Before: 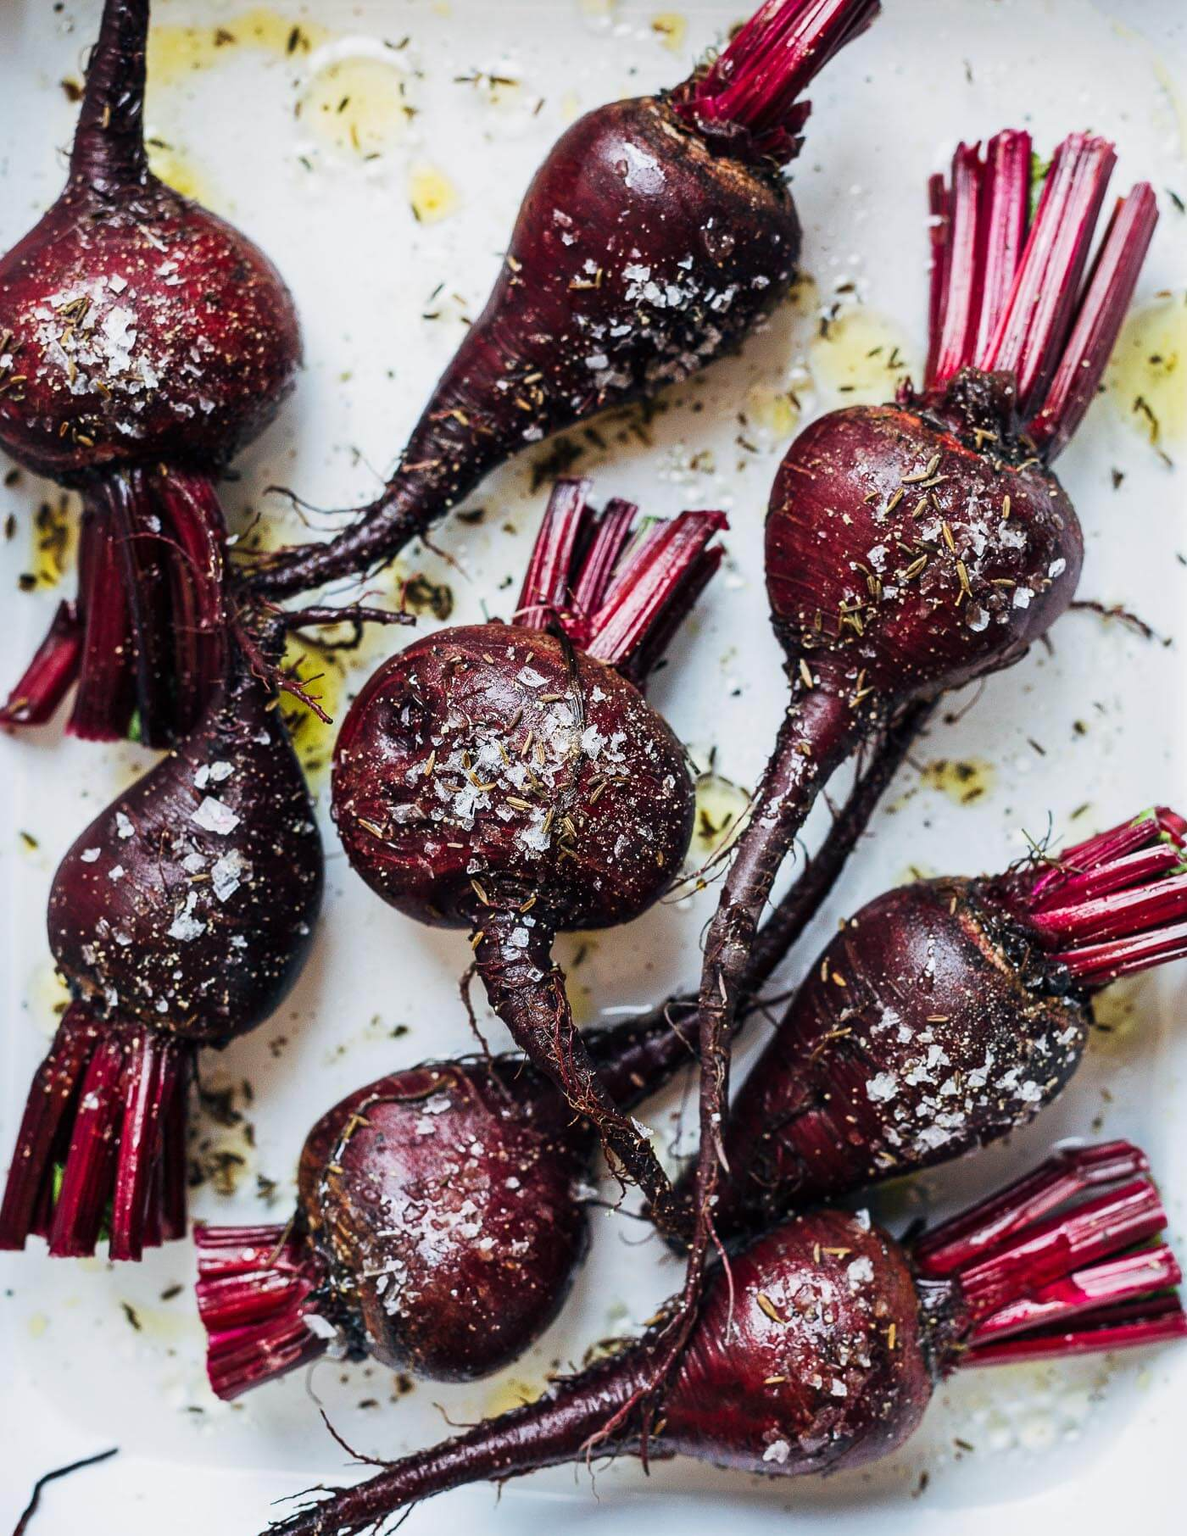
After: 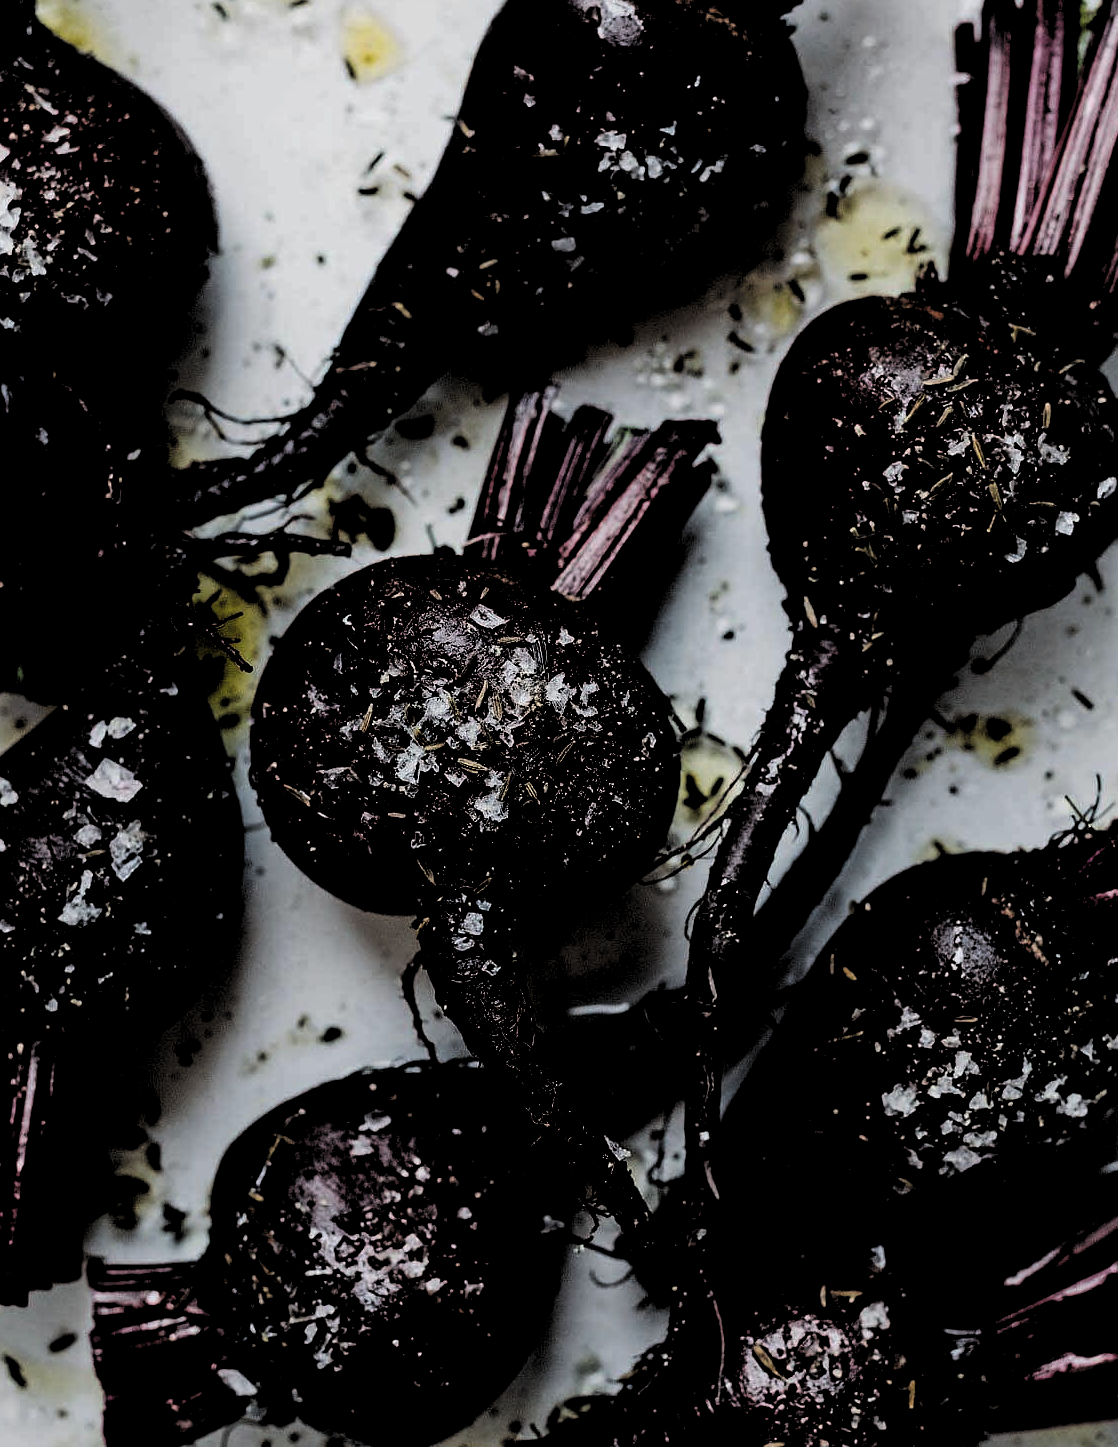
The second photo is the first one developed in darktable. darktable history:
crop and rotate: left 10.071%, top 10.071%, right 10.02%, bottom 10.02%
levels: levels [0.514, 0.759, 1]
